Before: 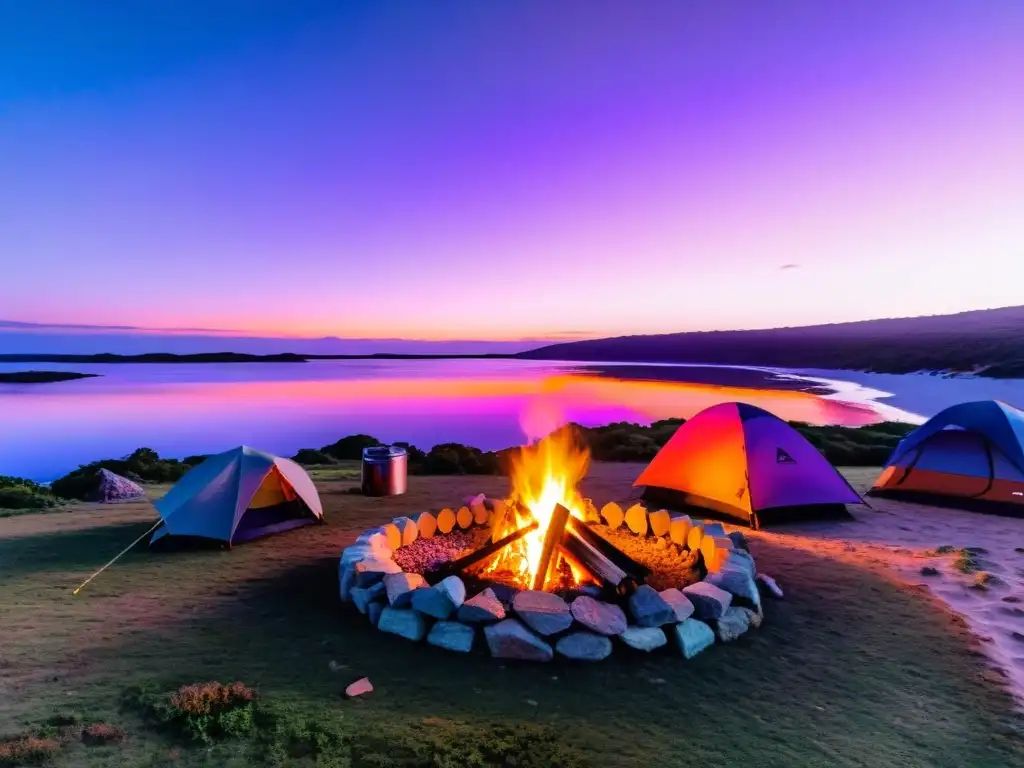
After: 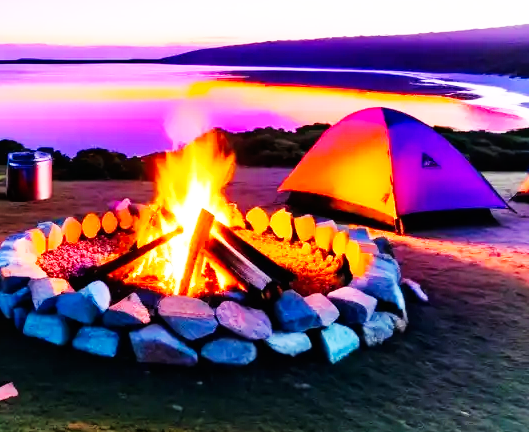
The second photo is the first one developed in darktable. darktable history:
base curve: curves: ch0 [(0, 0) (0.007, 0.004) (0.027, 0.03) (0.046, 0.07) (0.207, 0.54) (0.442, 0.872) (0.673, 0.972) (1, 1)], preserve colors none
exposure: compensate highlight preservation false
local contrast: mode bilateral grid, contrast 10, coarseness 24, detail 111%, midtone range 0.2
crop: left 34.712%, top 38.467%, right 13.59%, bottom 5.242%
